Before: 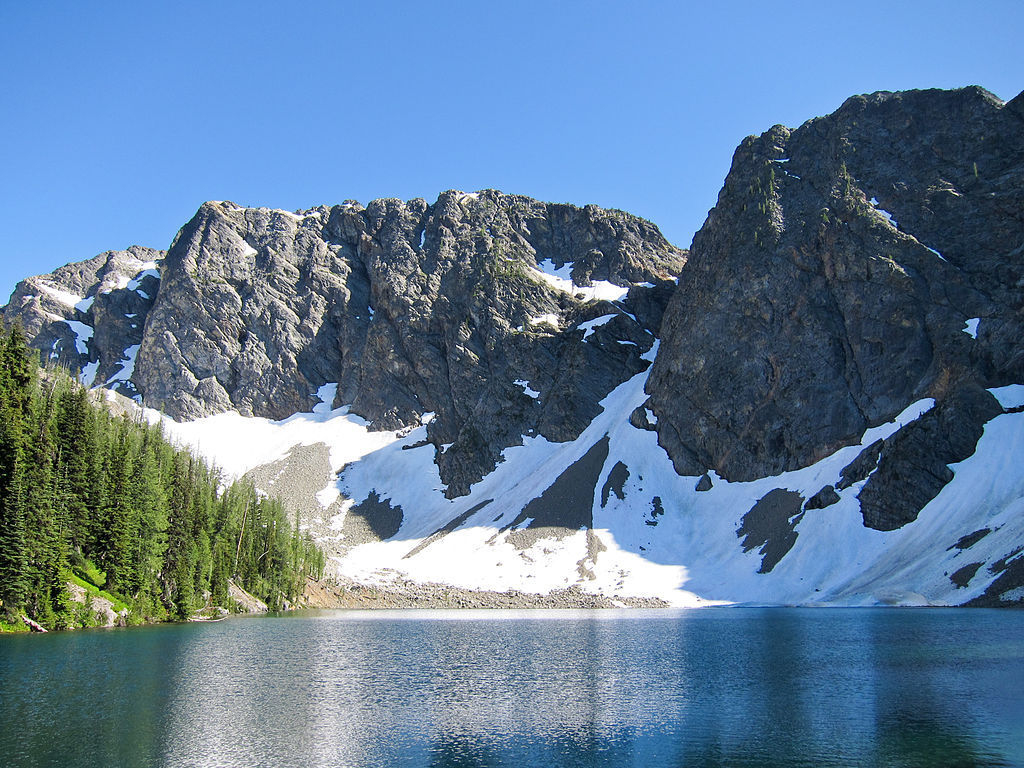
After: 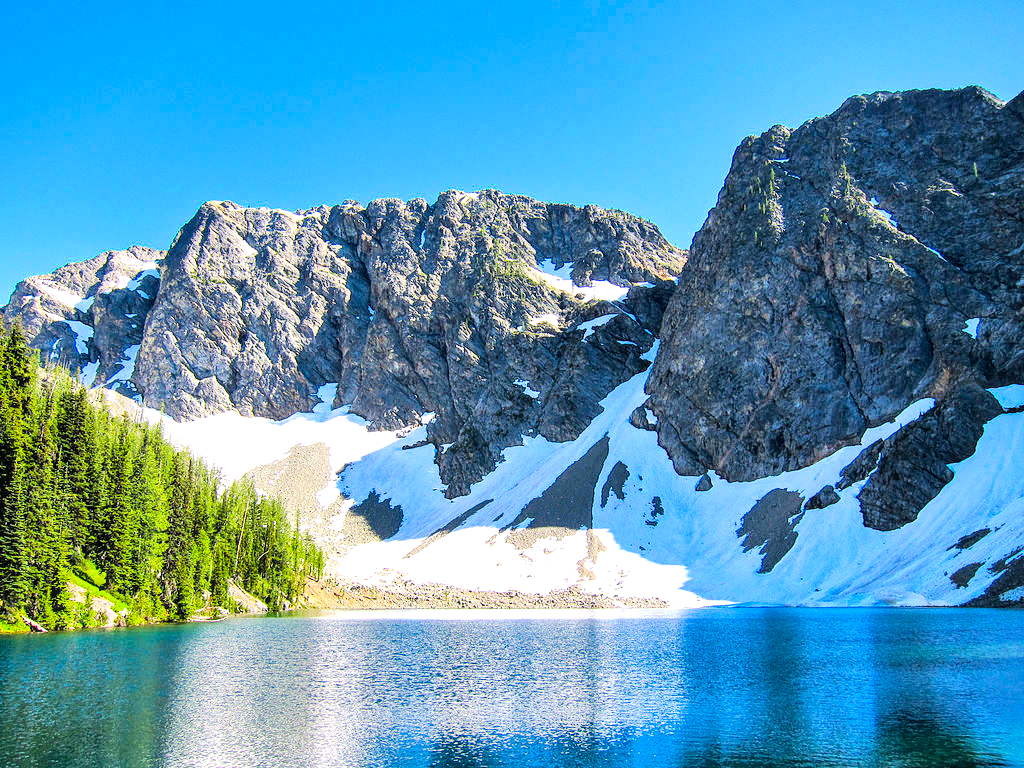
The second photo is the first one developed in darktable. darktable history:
local contrast: on, module defaults
shadows and highlights: low approximation 0.01, soften with gaussian
tone equalizer: -7 EV 0.161 EV, -6 EV 0.575 EV, -5 EV 1.18 EV, -4 EV 1.32 EV, -3 EV 1.14 EV, -2 EV 0.6 EV, -1 EV 0.166 EV, edges refinement/feathering 500, mask exposure compensation -1.57 EV, preserve details no
color balance rgb: highlights gain › chroma 0.565%, highlights gain › hue 54.93°, perceptual saturation grading › global saturation 25.802%, global vibrance 30.46%, contrast 10.467%
